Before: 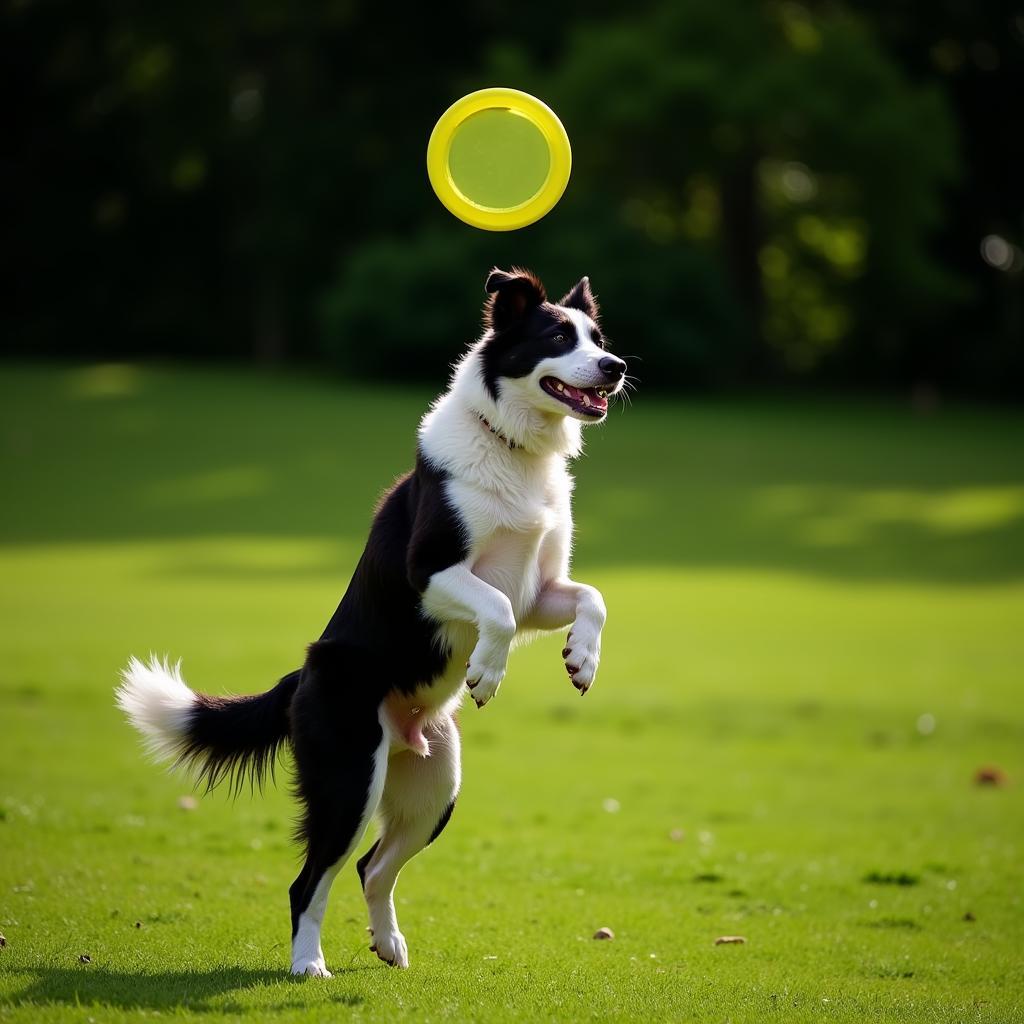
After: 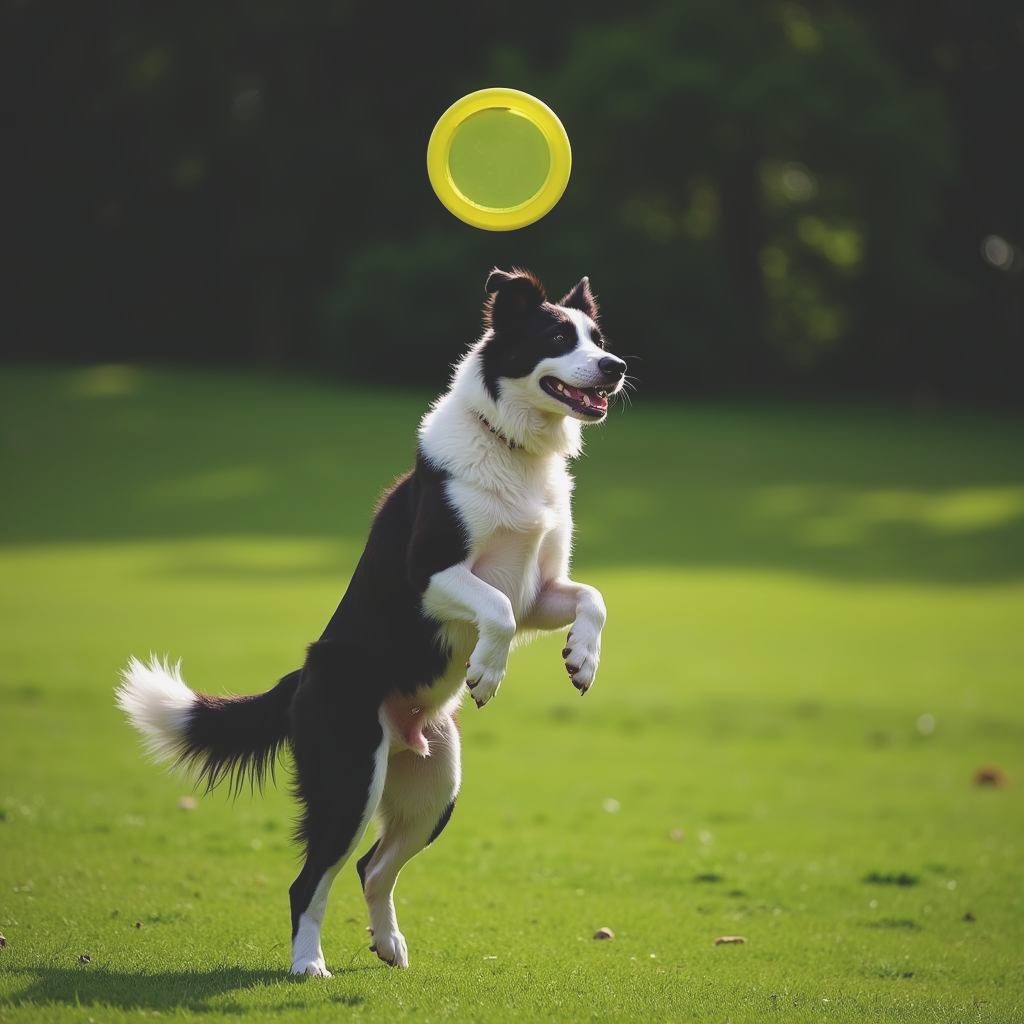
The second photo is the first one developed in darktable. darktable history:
exposure: black level correction -0.025, exposure -0.12 EV, compensate highlight preservation false
